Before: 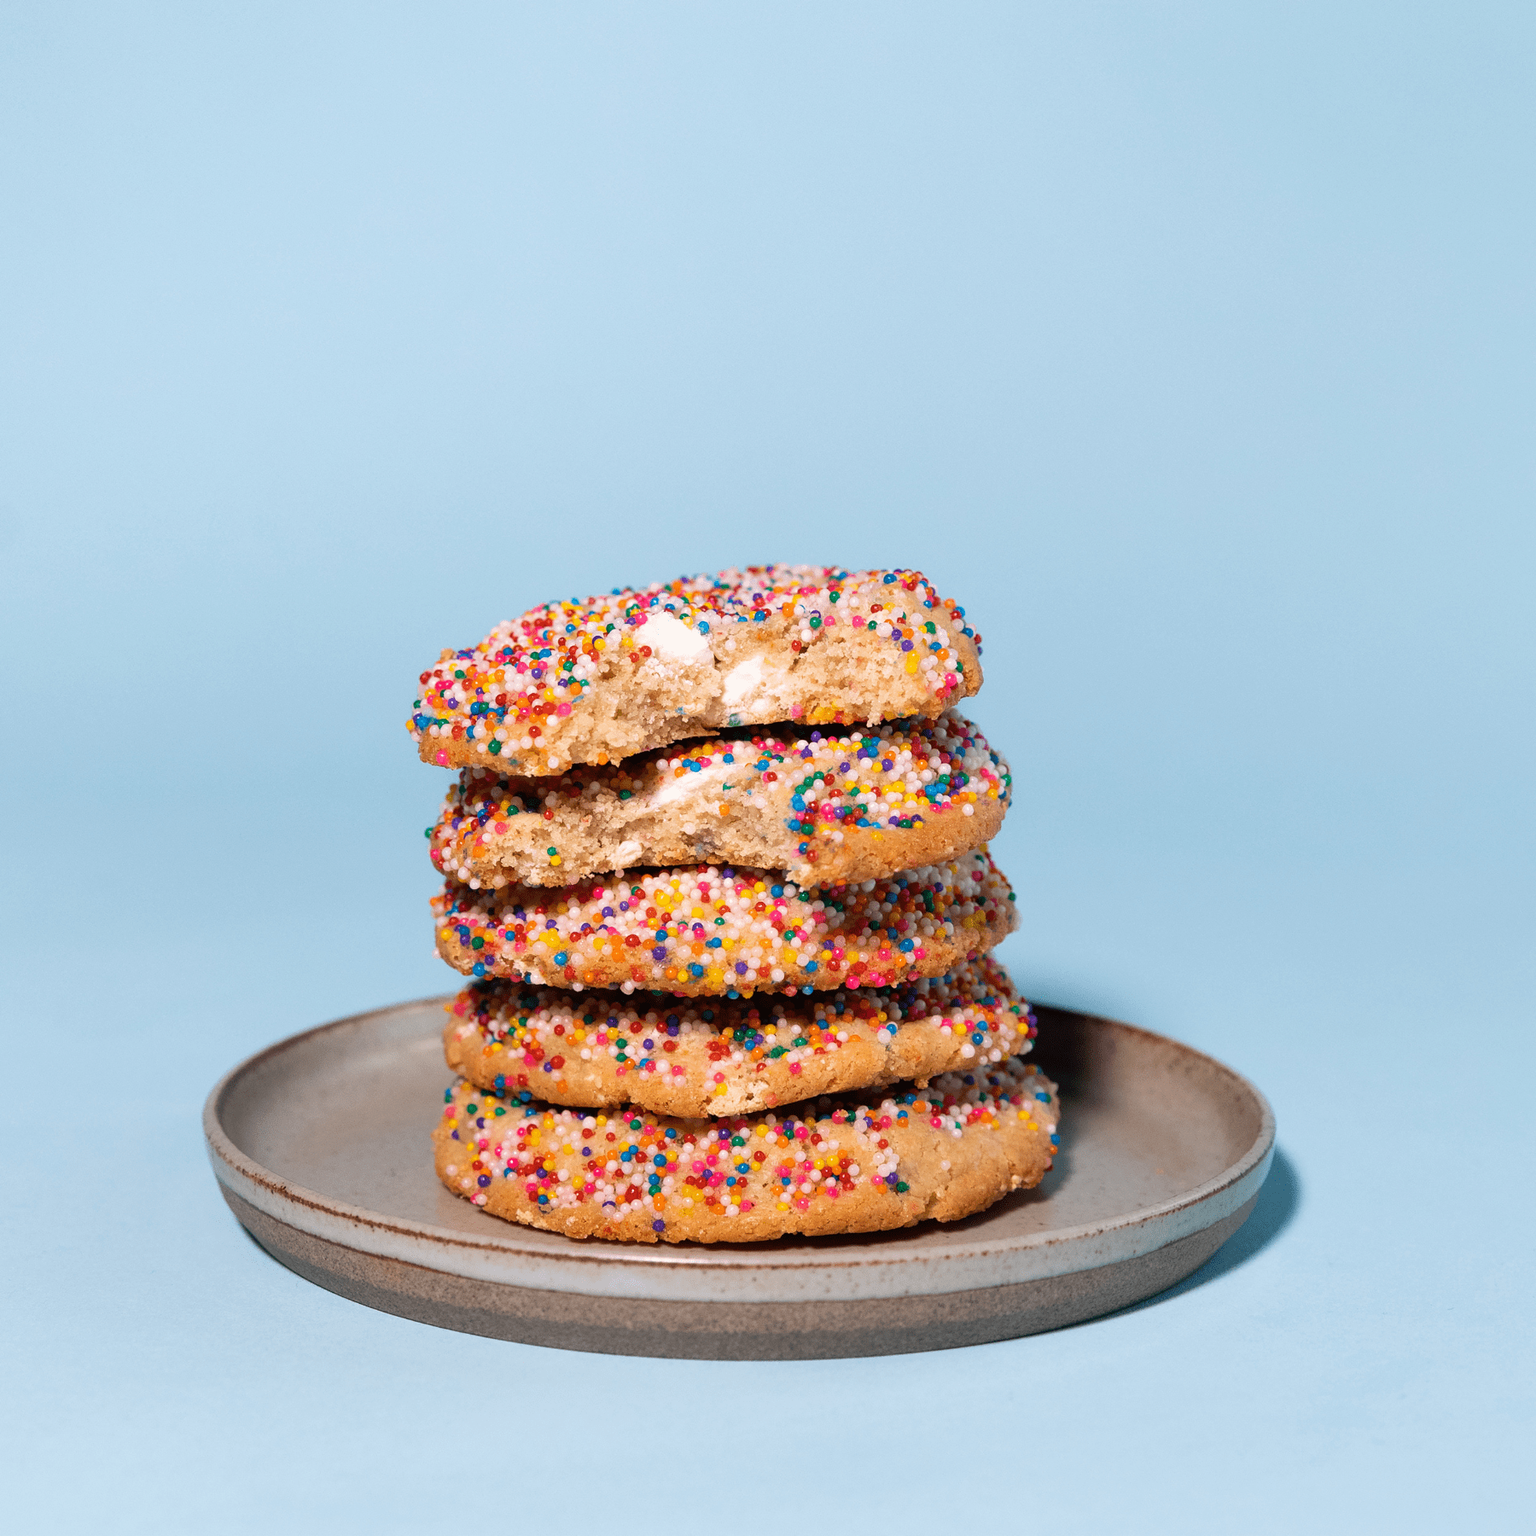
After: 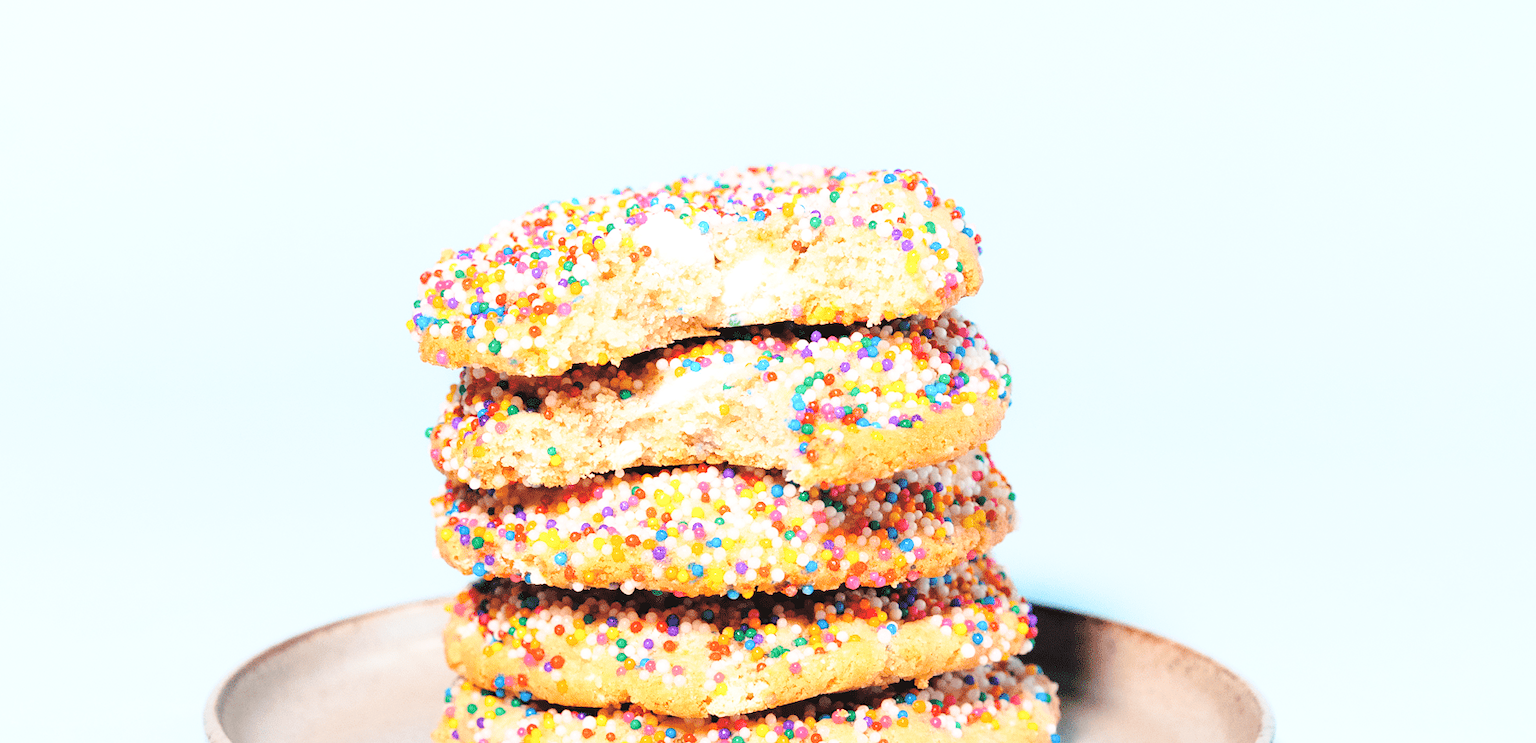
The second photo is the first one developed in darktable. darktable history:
exposure: black level correction 0.001, exposure 0.5 EV, compensate exposure bias true, compensate highlight preservation false
contrast brightness saturation: brightness 0.28
base curve: curves: ch0 [(0, 0) (0.028, 0.03) (0.121, 0.232) (0.46, 0.748) (0.859, 0.968) (1, 1)], preserve colors none
crop and rotate: top 26.056%, bottom 25.543%
